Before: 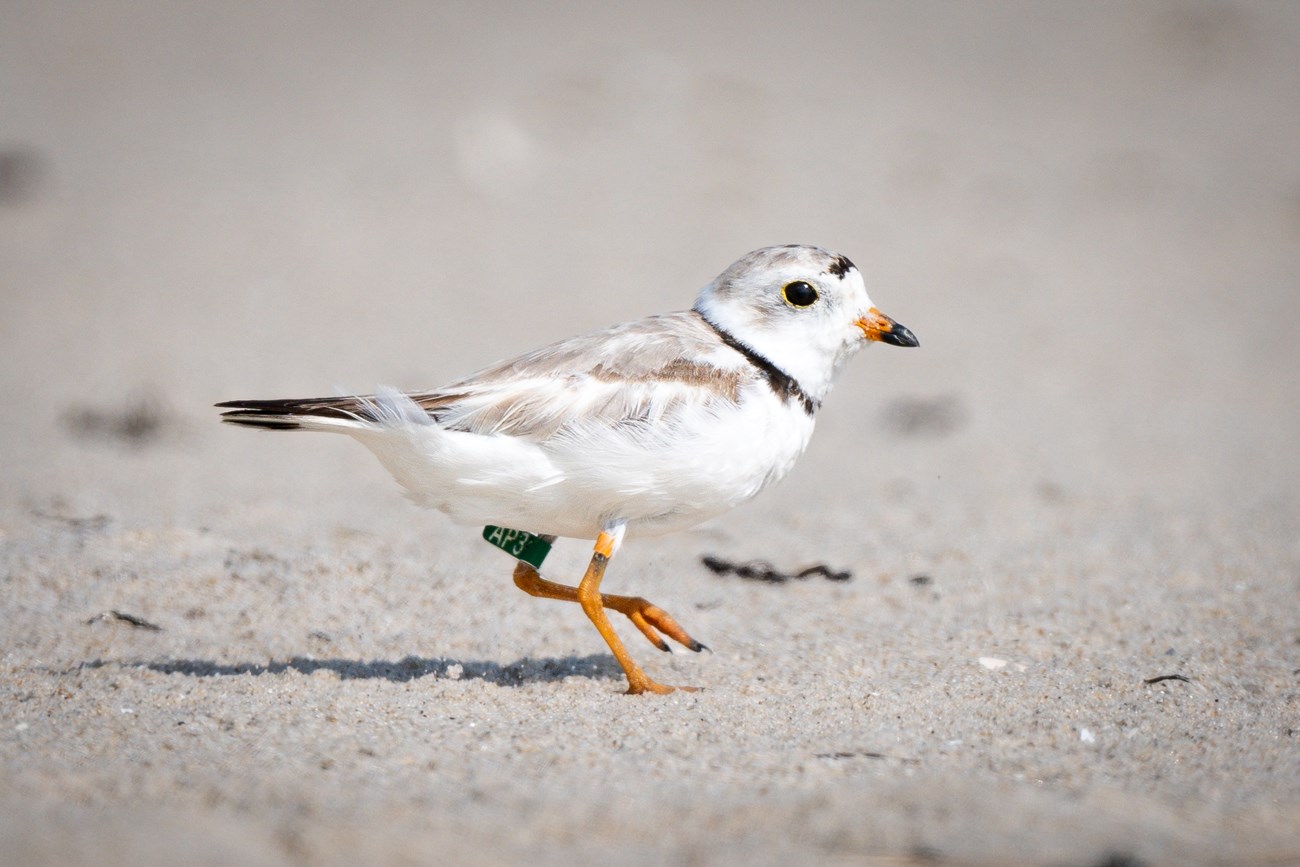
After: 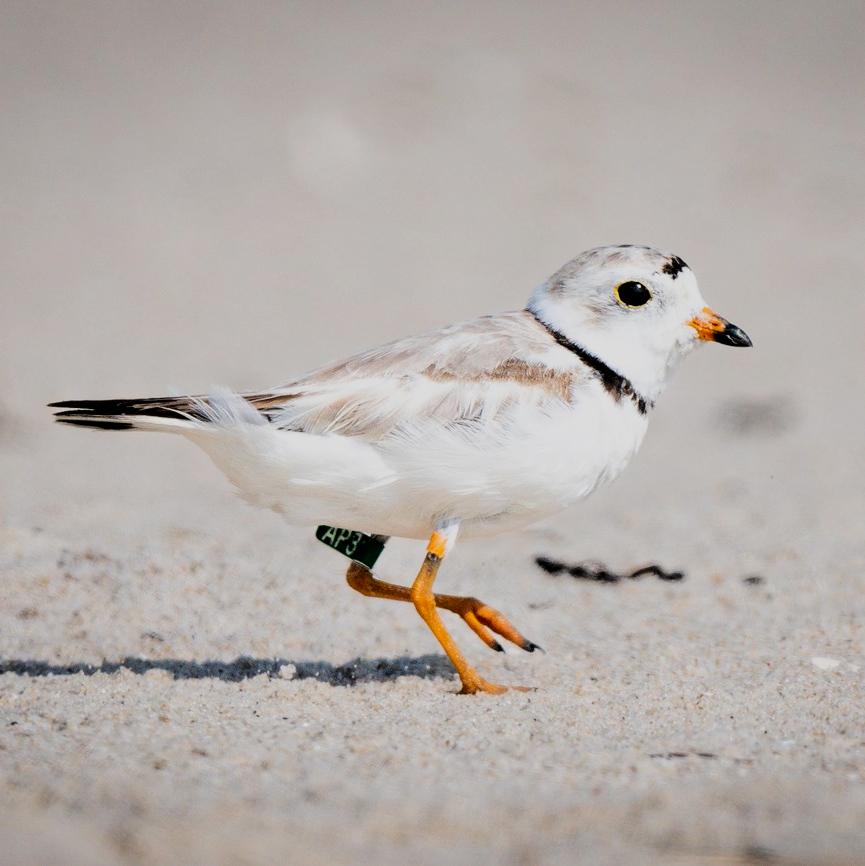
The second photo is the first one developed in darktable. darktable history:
filmic rgb: black relative exposure -5.04 EV, white relative exposure 3.99 EV, hardness 2.89, contrast 1.298, highlights saturation mix -30.73%
crop and rotate: left 12.909%, right 20.534%
contrast brightness saturation: saturation 0.178
exposure: black level correction 0.002, exposure -0.204 EV, compensate highlight preservation false
